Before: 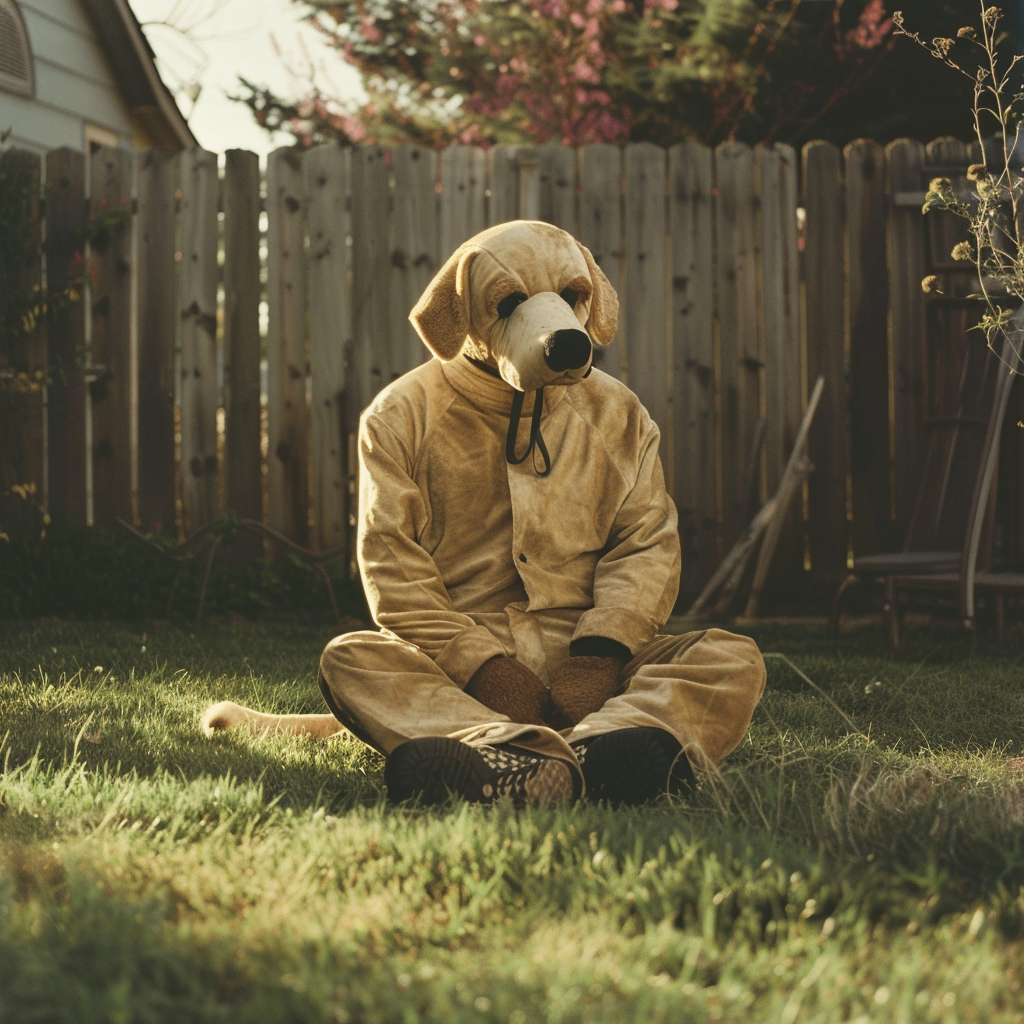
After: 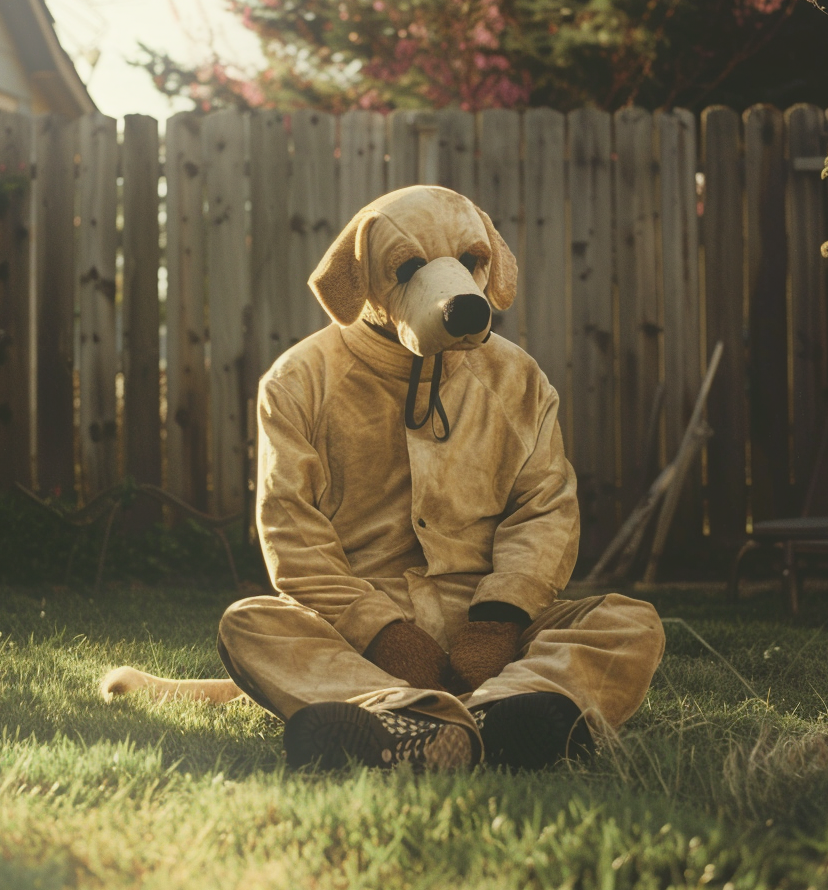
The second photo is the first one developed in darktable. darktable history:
crop: left 9.929%, top 3.475%, right 9.188%, bottom 9.529%
bloom: threshold 82.5%, strength 16.25%
tone equalizer: -8 EV 0.06 EV, smoothing diameter 25%, edges refinement/feathering 10, preserve details guided filter
contrast equalizer: octaves 7, y [[0.6 ×6], [0.55 ×6], [0 ×6], [0 ×6], [0 ×6]], mix -0.3
